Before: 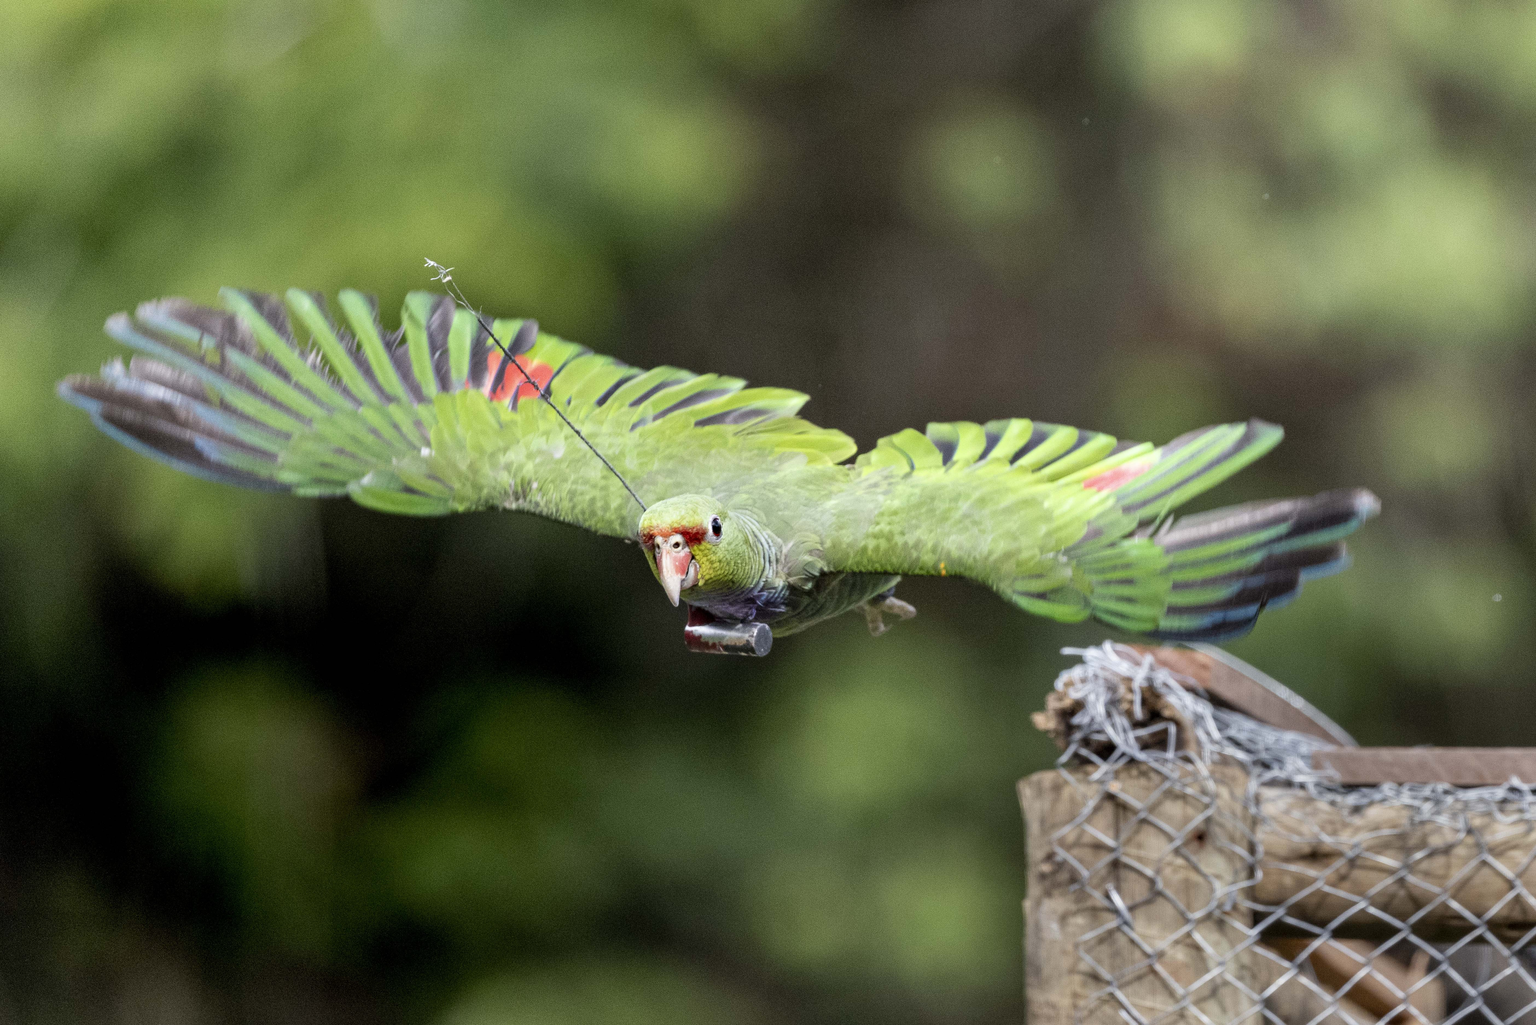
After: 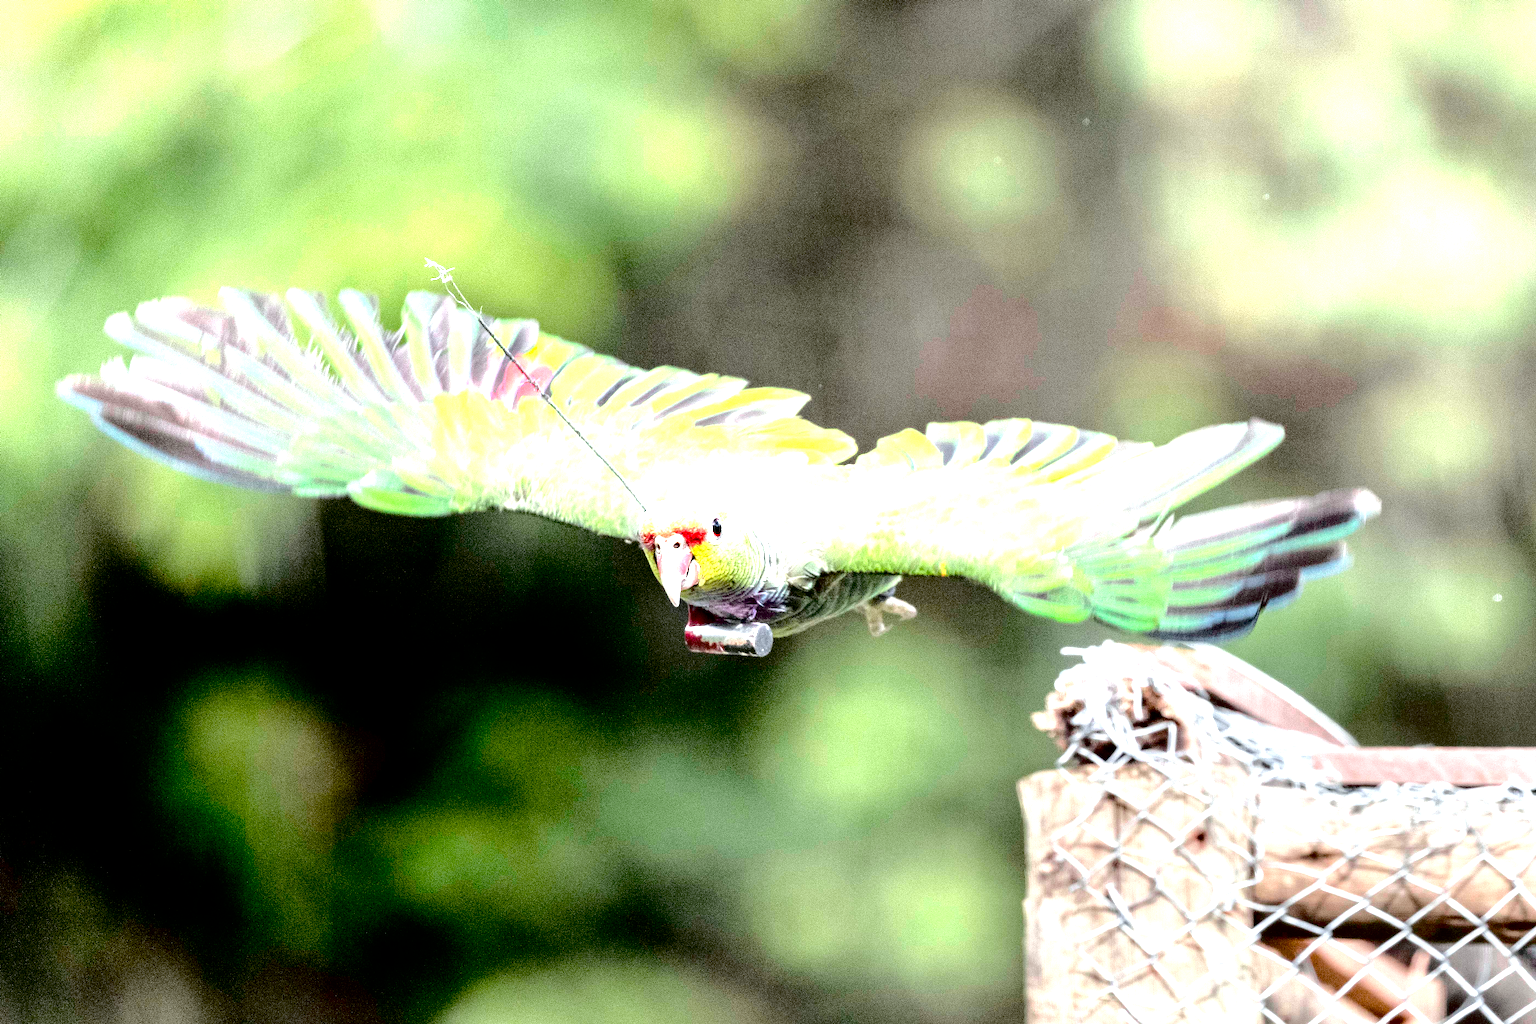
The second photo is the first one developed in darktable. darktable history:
white balance: red 0.978, blue 0.999
exposure: black level correction 0.005, exposure 2.084 EV, compensate highlight preservation false
tone curve: curves: ch0 [(0, 0) (0.058, 0.022) (0.265, 0.208) (0.41, 0.417) (0.485, 0.524) (0.638, 0.673) (0.845, 0.828) (0.994, 0.964)]; ch1 [(0, 0) (0.136, 0.146) (0.317, 0.34) (0.382, 0.408) (0.469, 0.482) (0.498, 0.497) (0.557, 0.573) (0.644, 0.643) (0.725, 0.765) (1, 1)]; ch2 [(0, 0) (0.352, 0.403) (0.45, 0.469) (0.502, 0.504) (0.54, 0.524) (0.592, 0.566) (0.638, 0.599) (1, 1)], color space Lab, independent channels, preserve colors none
